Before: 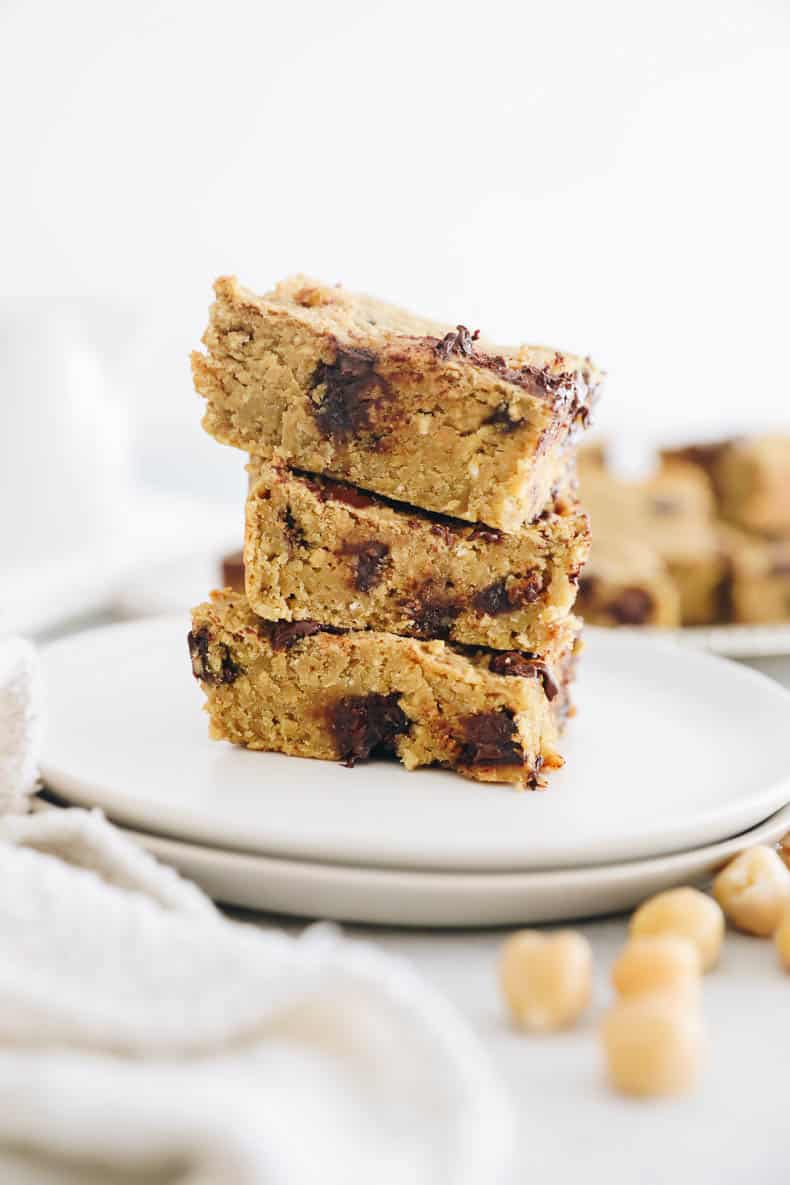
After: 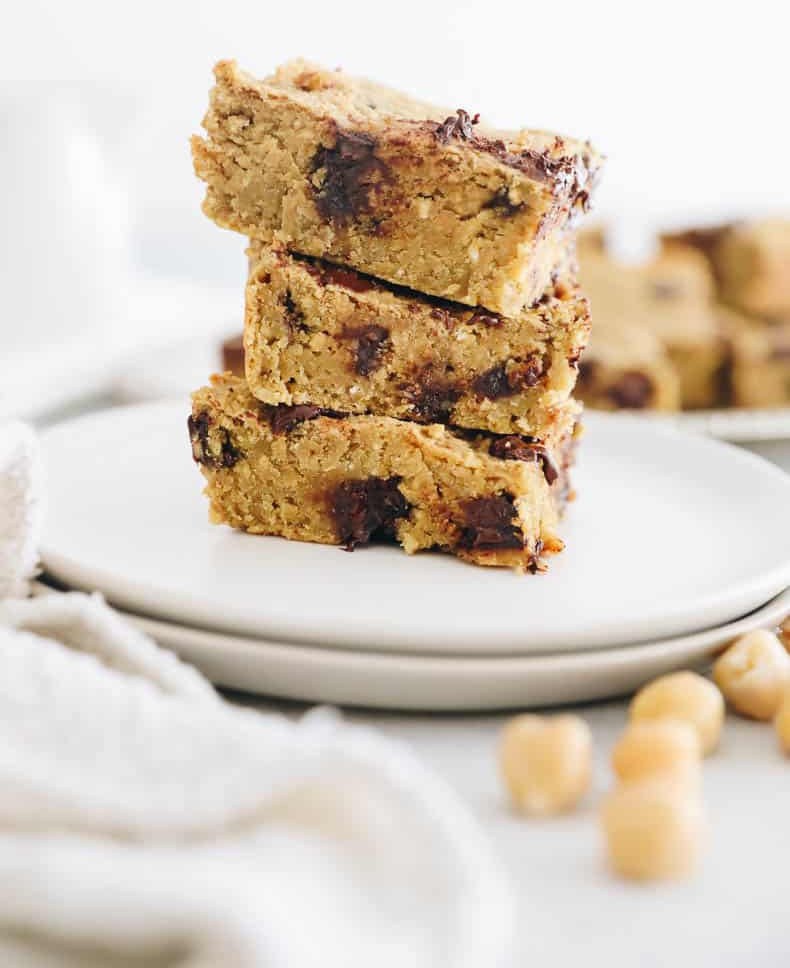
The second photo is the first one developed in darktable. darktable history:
crop and rotate: top 18.265%
